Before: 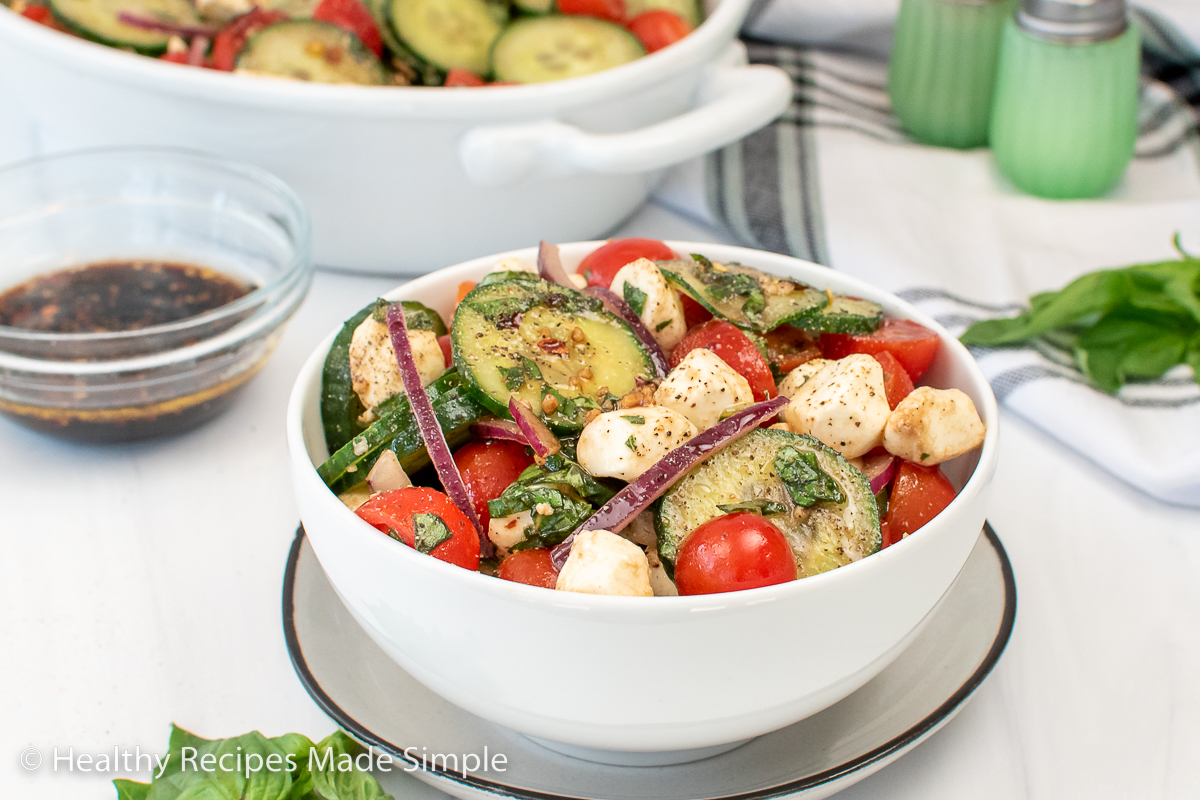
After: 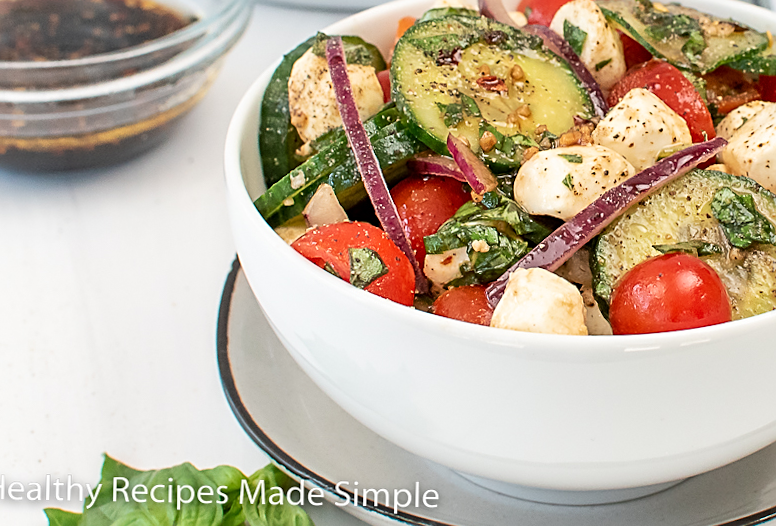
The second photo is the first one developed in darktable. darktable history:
sharpen: on, module defaults
crop and rotate: angle -1.06°, left 4.013%, top 32.395%, right 29.474%
